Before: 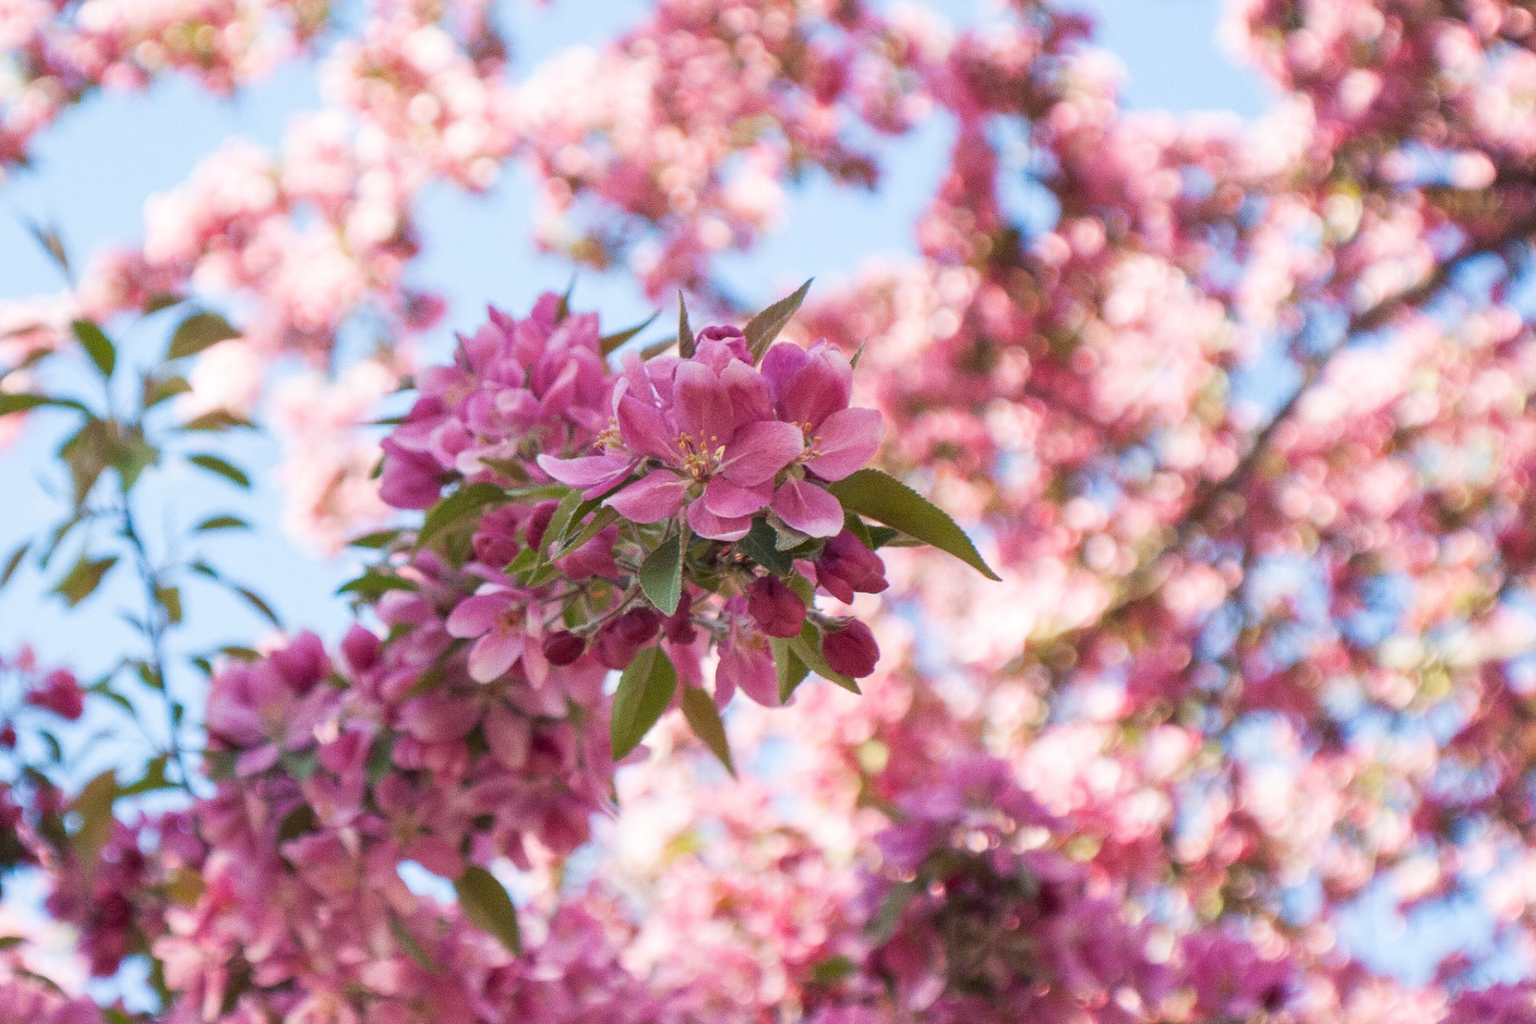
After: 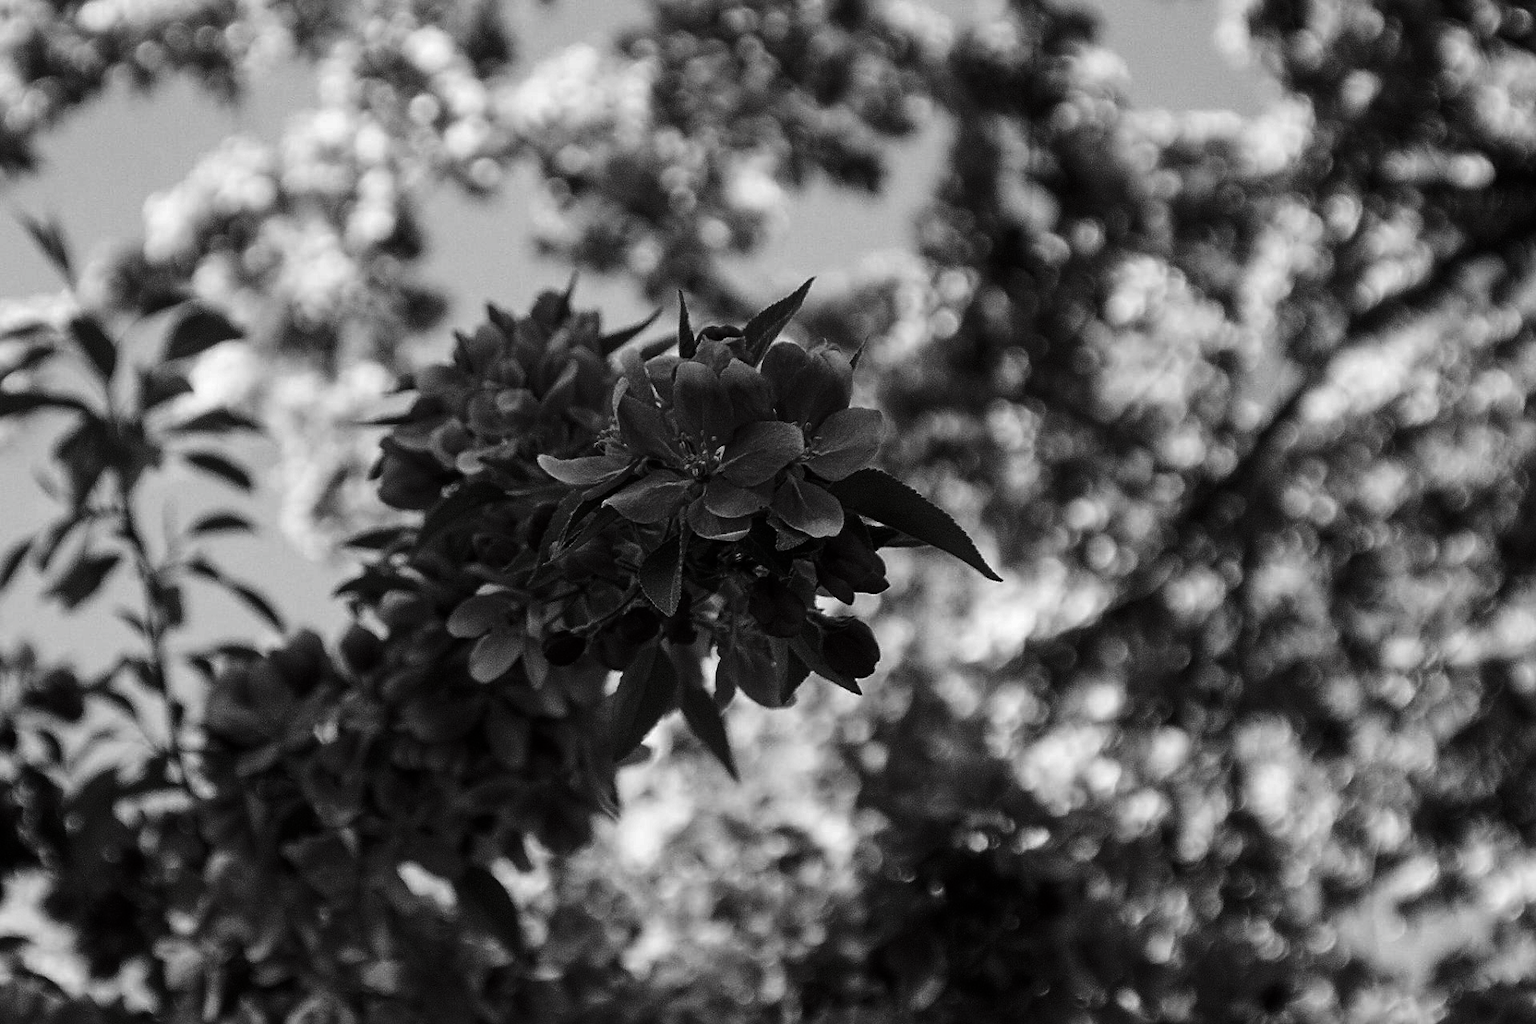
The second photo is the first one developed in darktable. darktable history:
contrast brightness saturation: contrast 0.015, brightness -0.994, saturation -0.98
sharpen: on, module defaults
color zones: curves: ch0 [(0, 0.5) (0.125, 0.4) (0.25, 0.5) (0.375, 0.4) (0.5, 0.4) (0.625, 0.6) (0.75, 0.6) (0.875, 0.5)]; ch1 [(0, 0.4) (0.125, 0.5) (0.25, 0.4) (0.375, 0.4) (0.5, 0.4) (0.625, 0.4) (0.75, 0.5) (0.875, 0.4)]; ch2 [(0, 0.6) (0.125, 0.5) (0.25, 0.5) (0.375, 0.6) (0.5, 0.6) (0.625, 0.5) (0.75, 0.5) (0.875, 0.5)]
